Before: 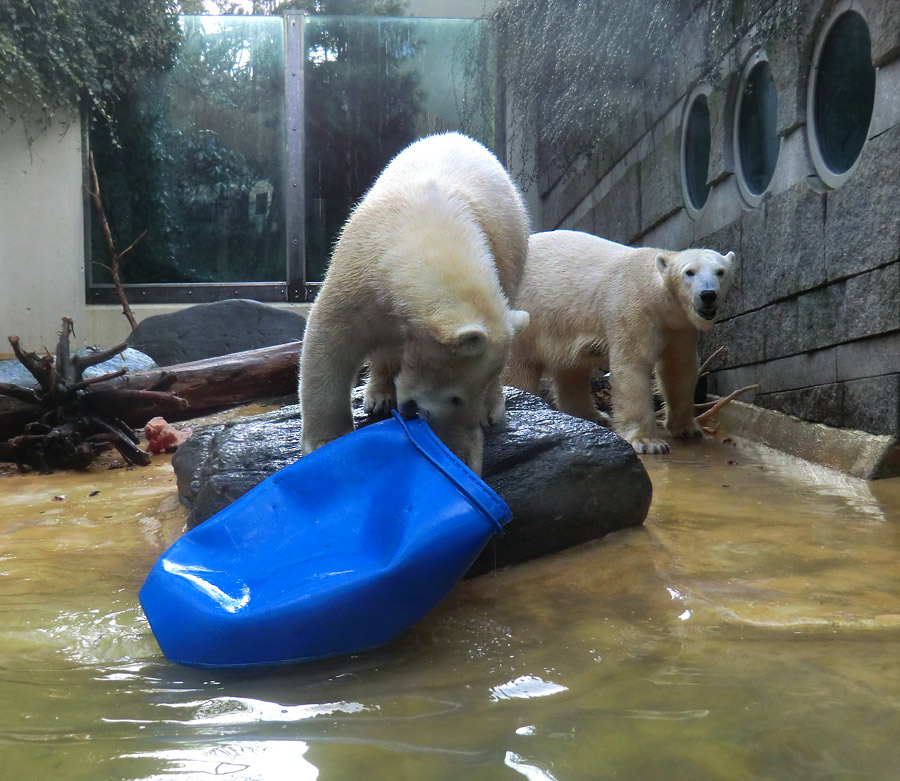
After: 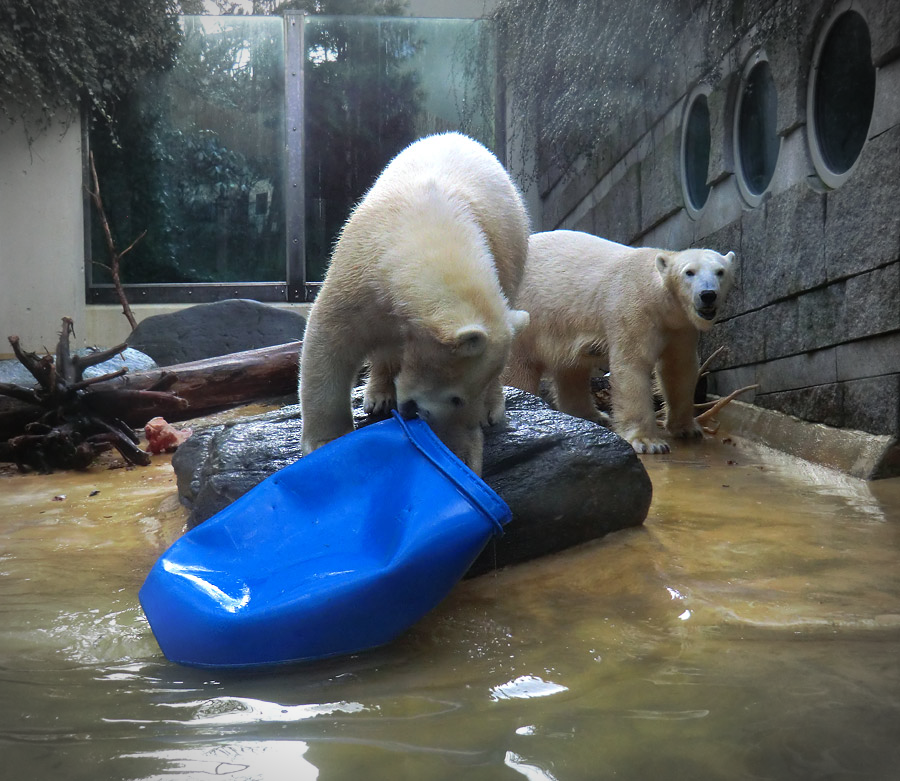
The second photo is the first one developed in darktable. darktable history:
vignetting: brightness -0.624, saturation -0.684, automatic ratio true
